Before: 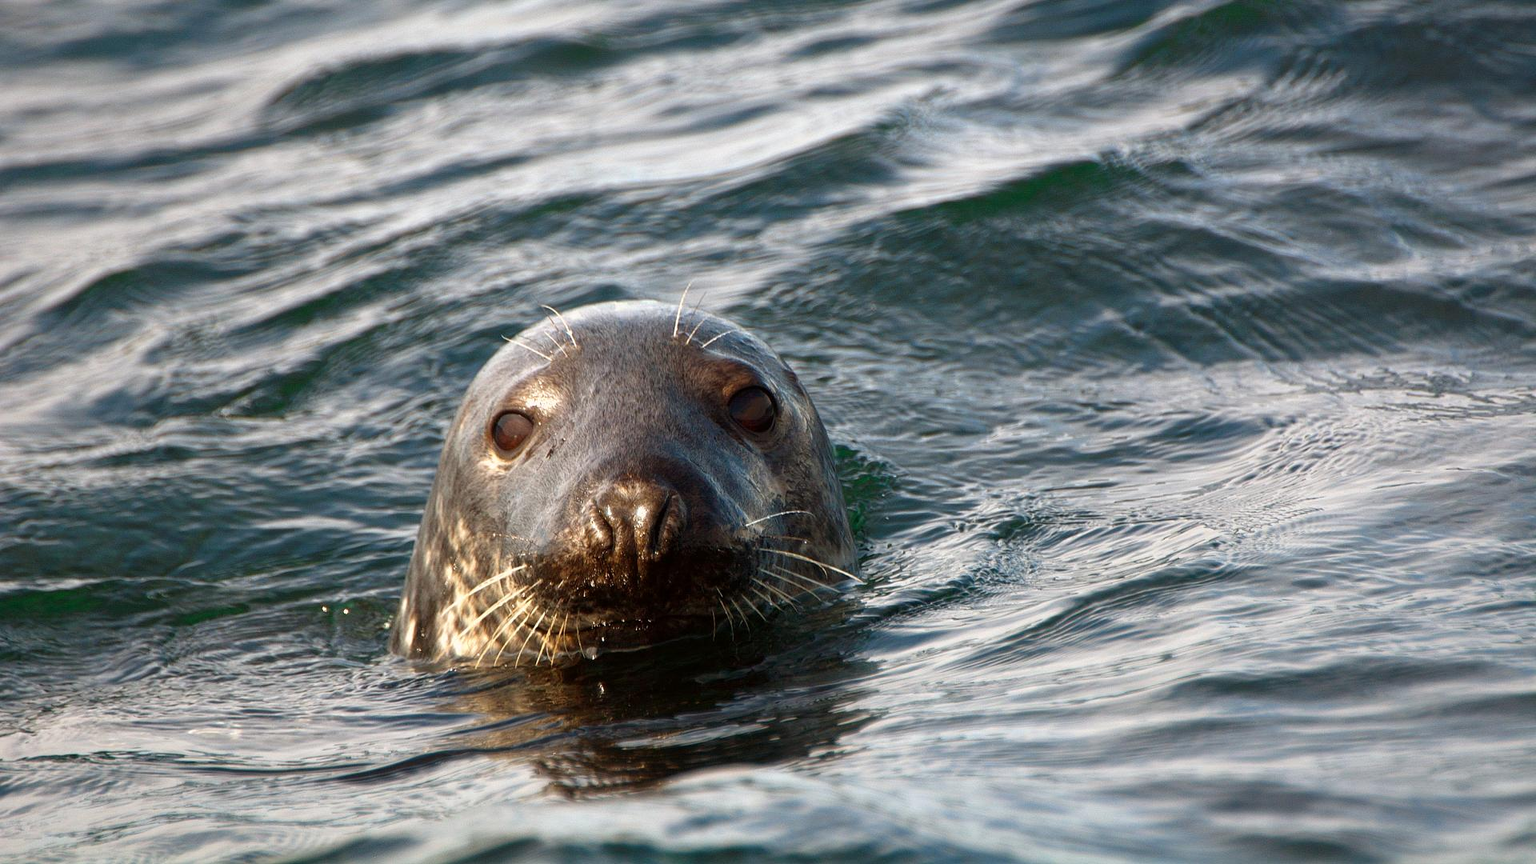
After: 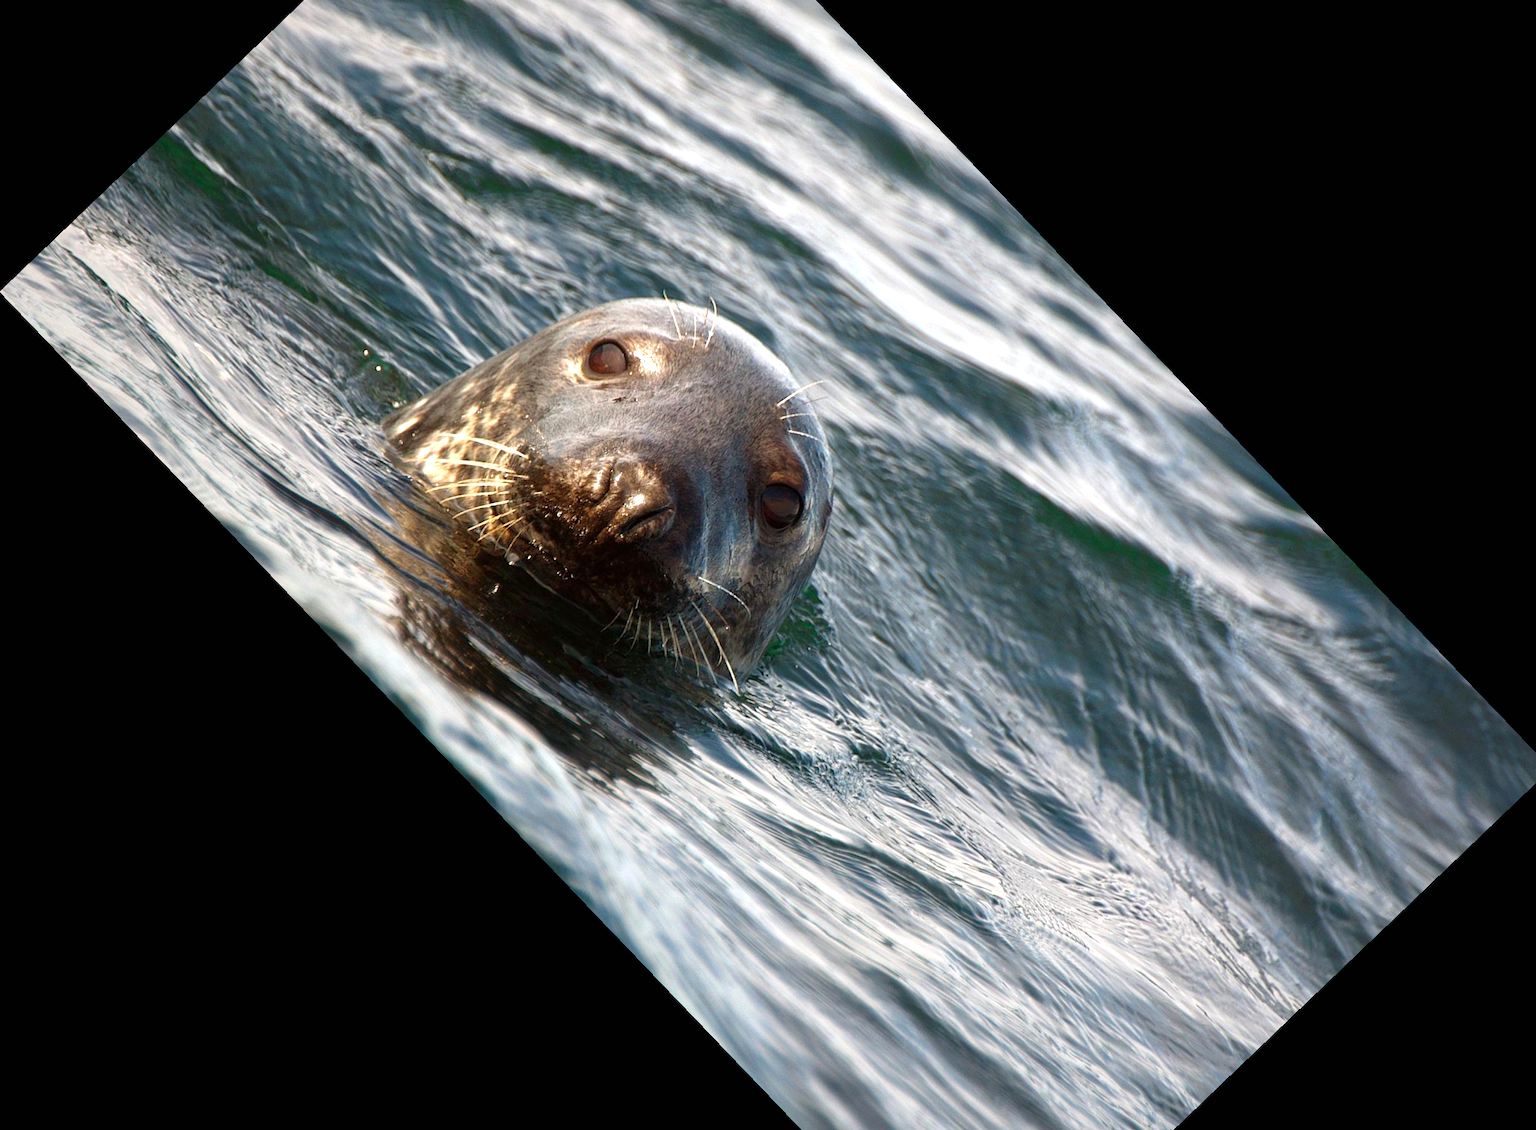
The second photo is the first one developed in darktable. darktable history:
rotate and perspective: rotation -1°, crop left 0.011, crop right 0.989, crop top 0.025, crop bottom 0.975
exposure: black level correction 0, exposure 0.4 EV, compensate exposure bias true, compensate highlight preservation false
crop and rotate: angle -46.26°, top 16.234%, right 0.912%, bottom 11.704%
